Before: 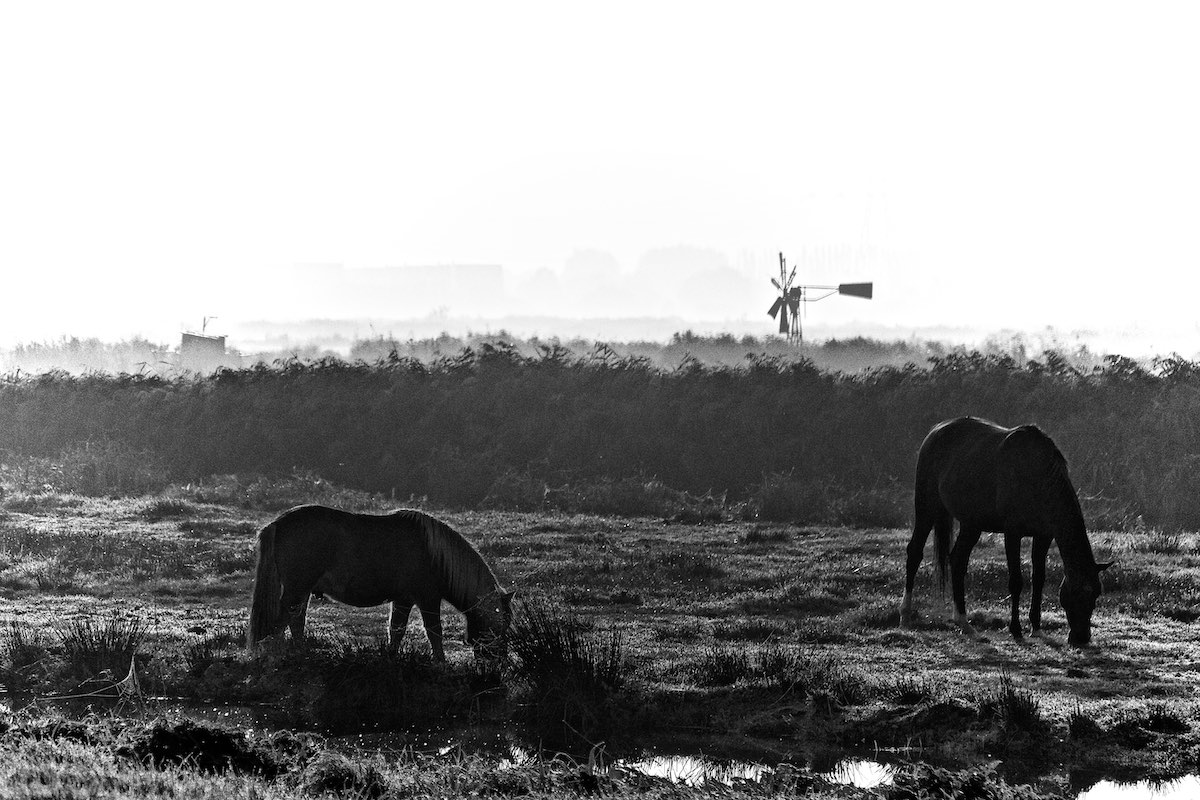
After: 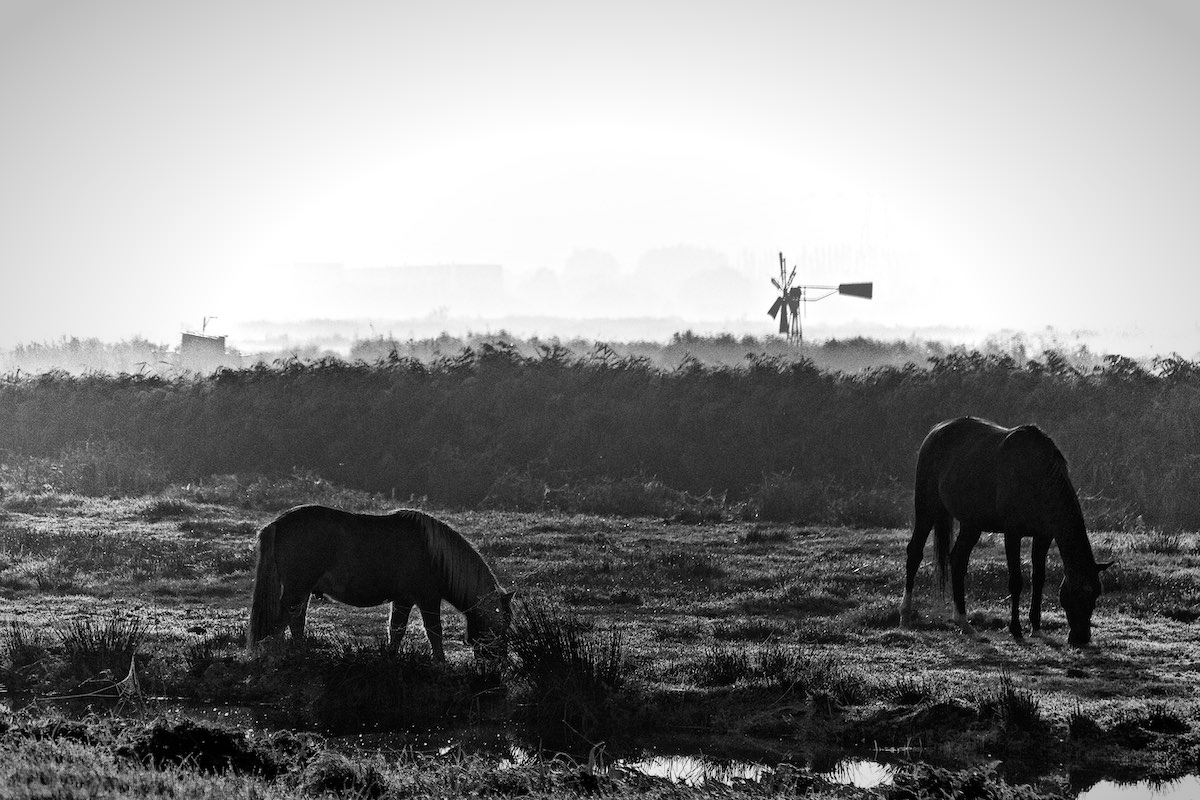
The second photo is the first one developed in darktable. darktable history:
vignetting: fall-off start 67.56%, fall-off radius 67.39%, automatic ratio true
